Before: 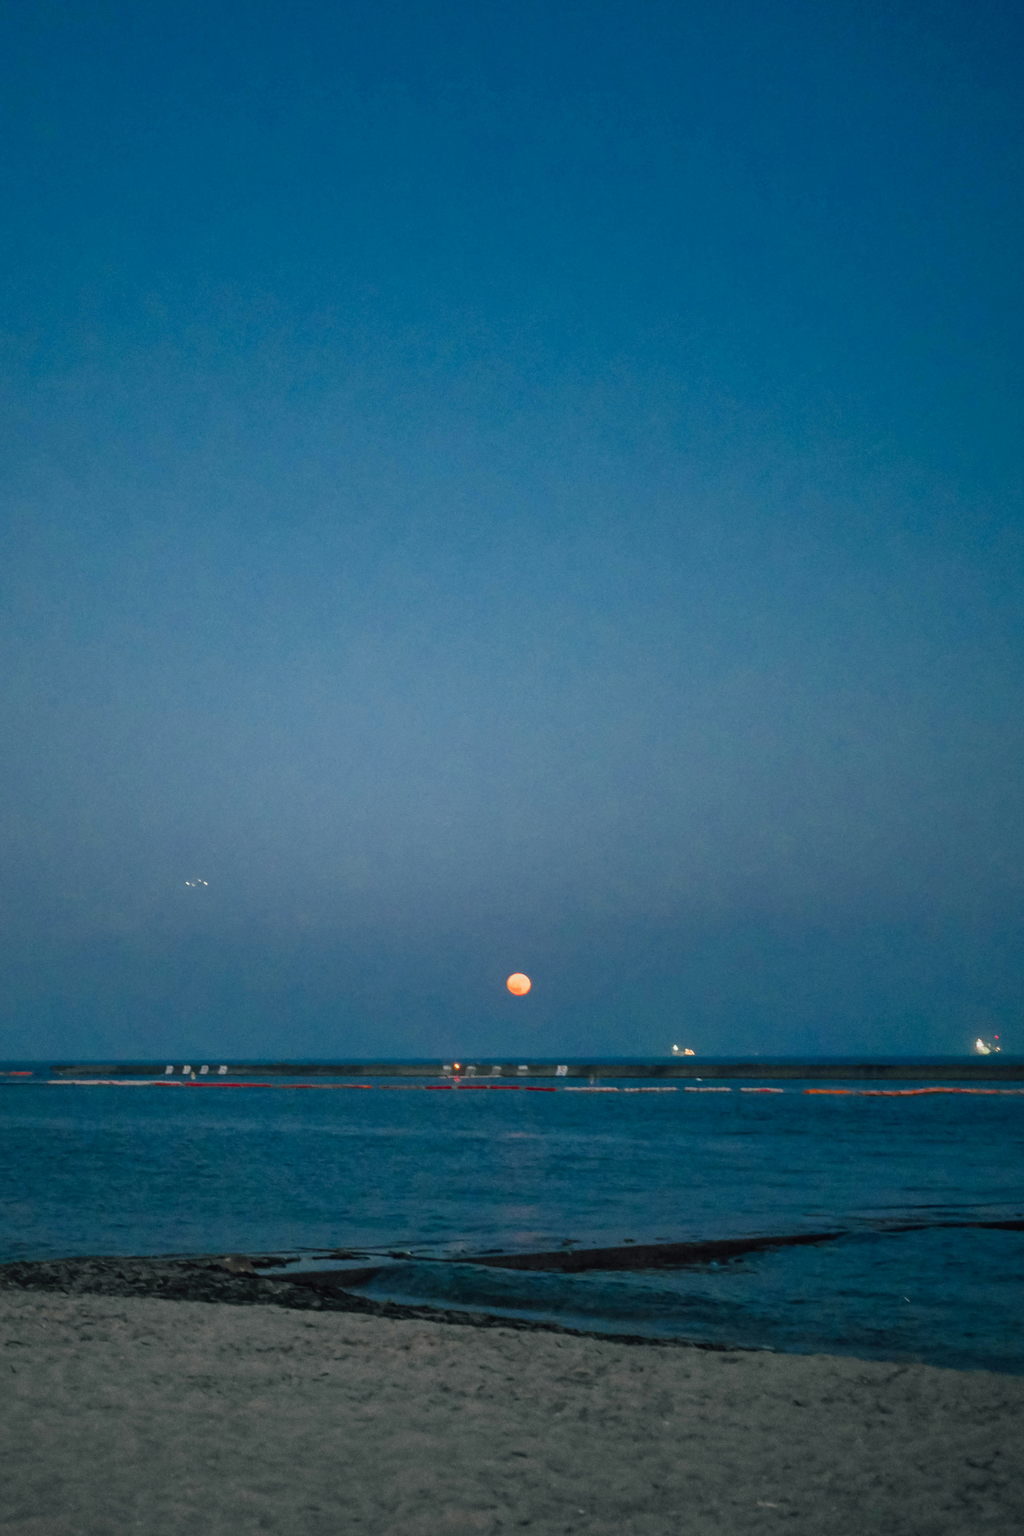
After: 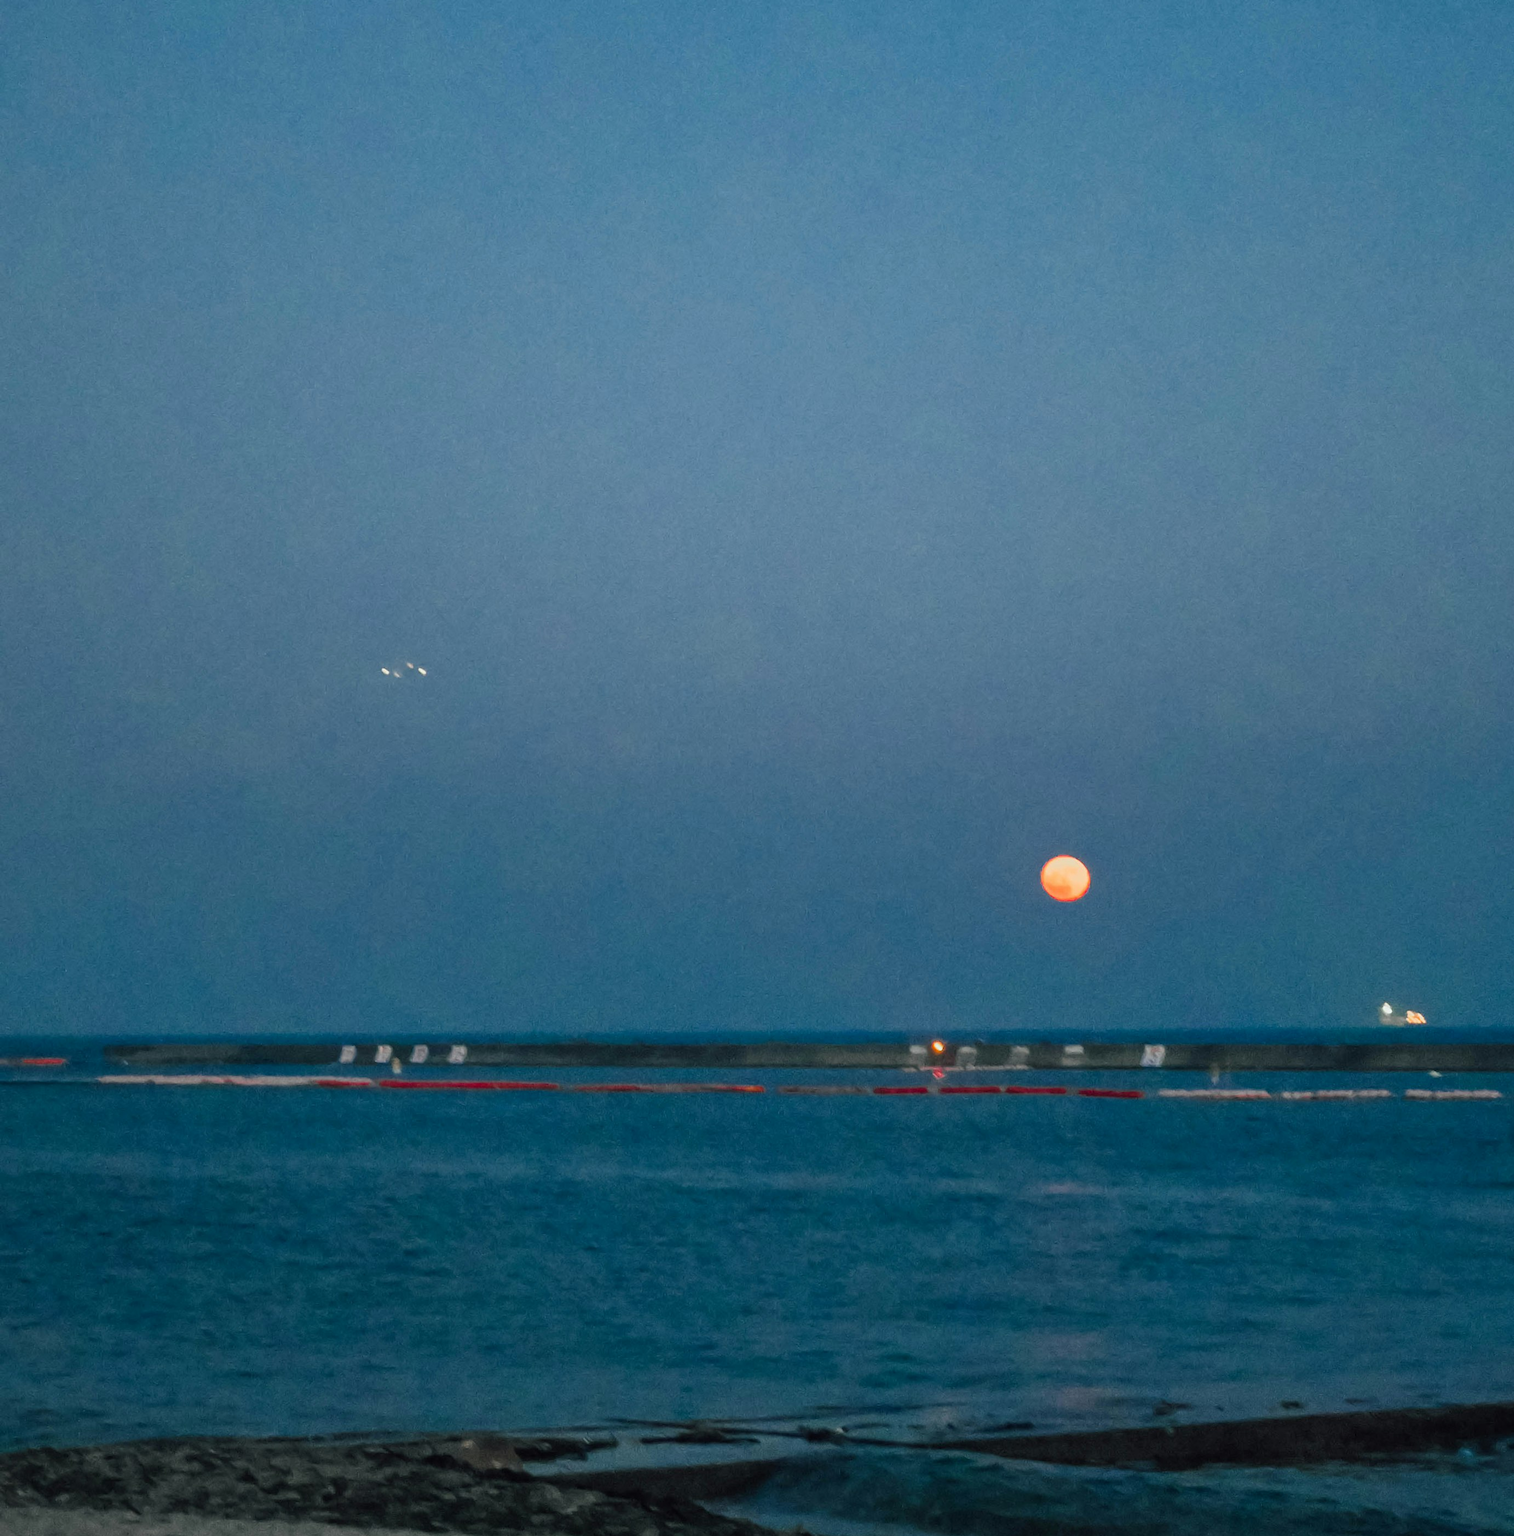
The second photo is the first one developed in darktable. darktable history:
crop: top 36.253%, right 27.937%, bottom 15.037%
